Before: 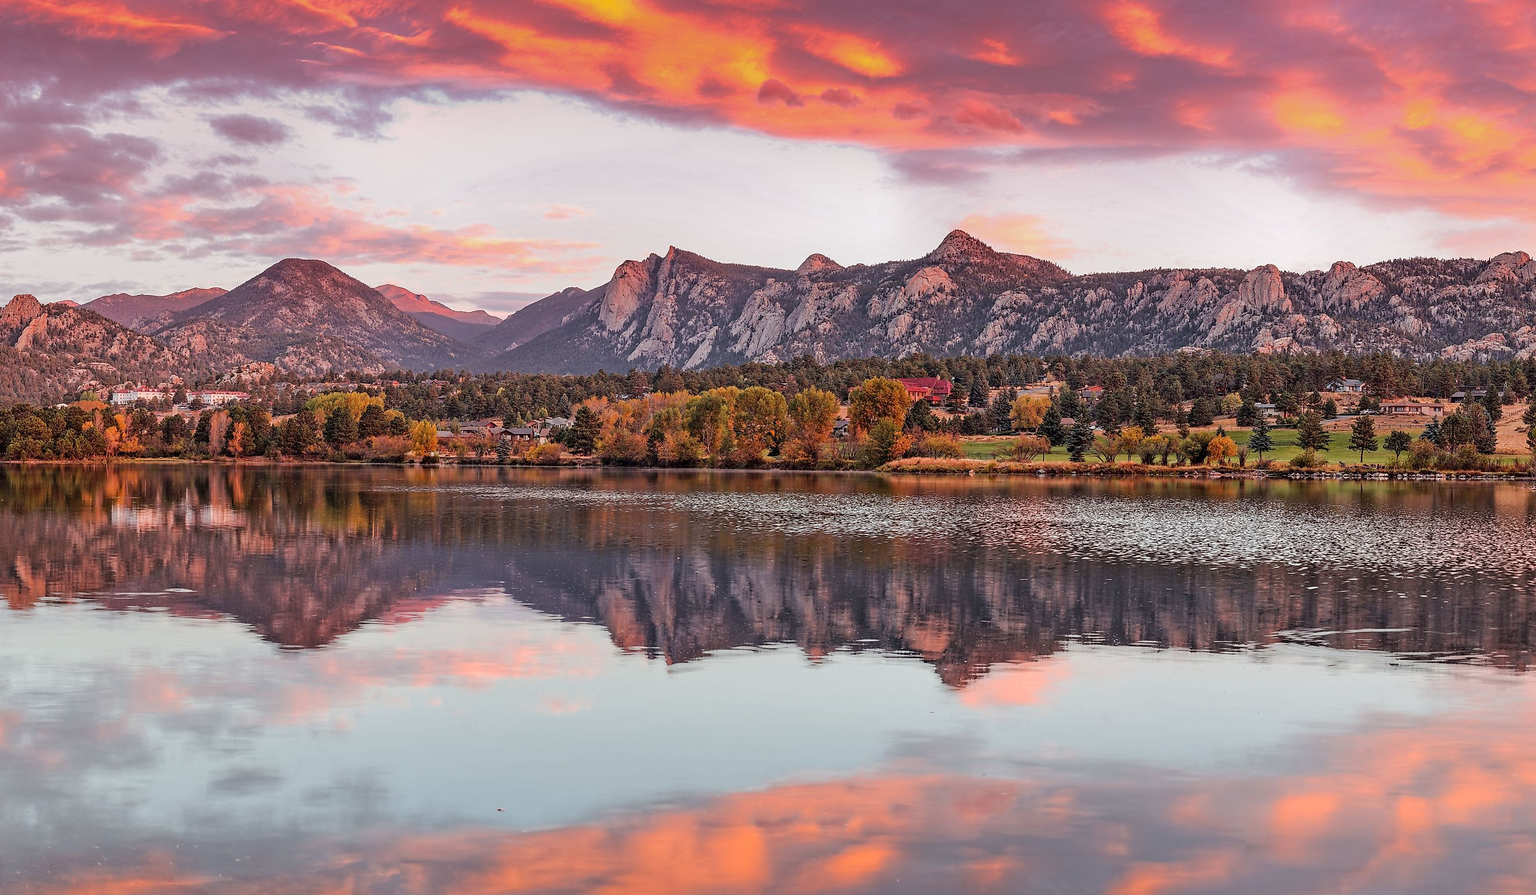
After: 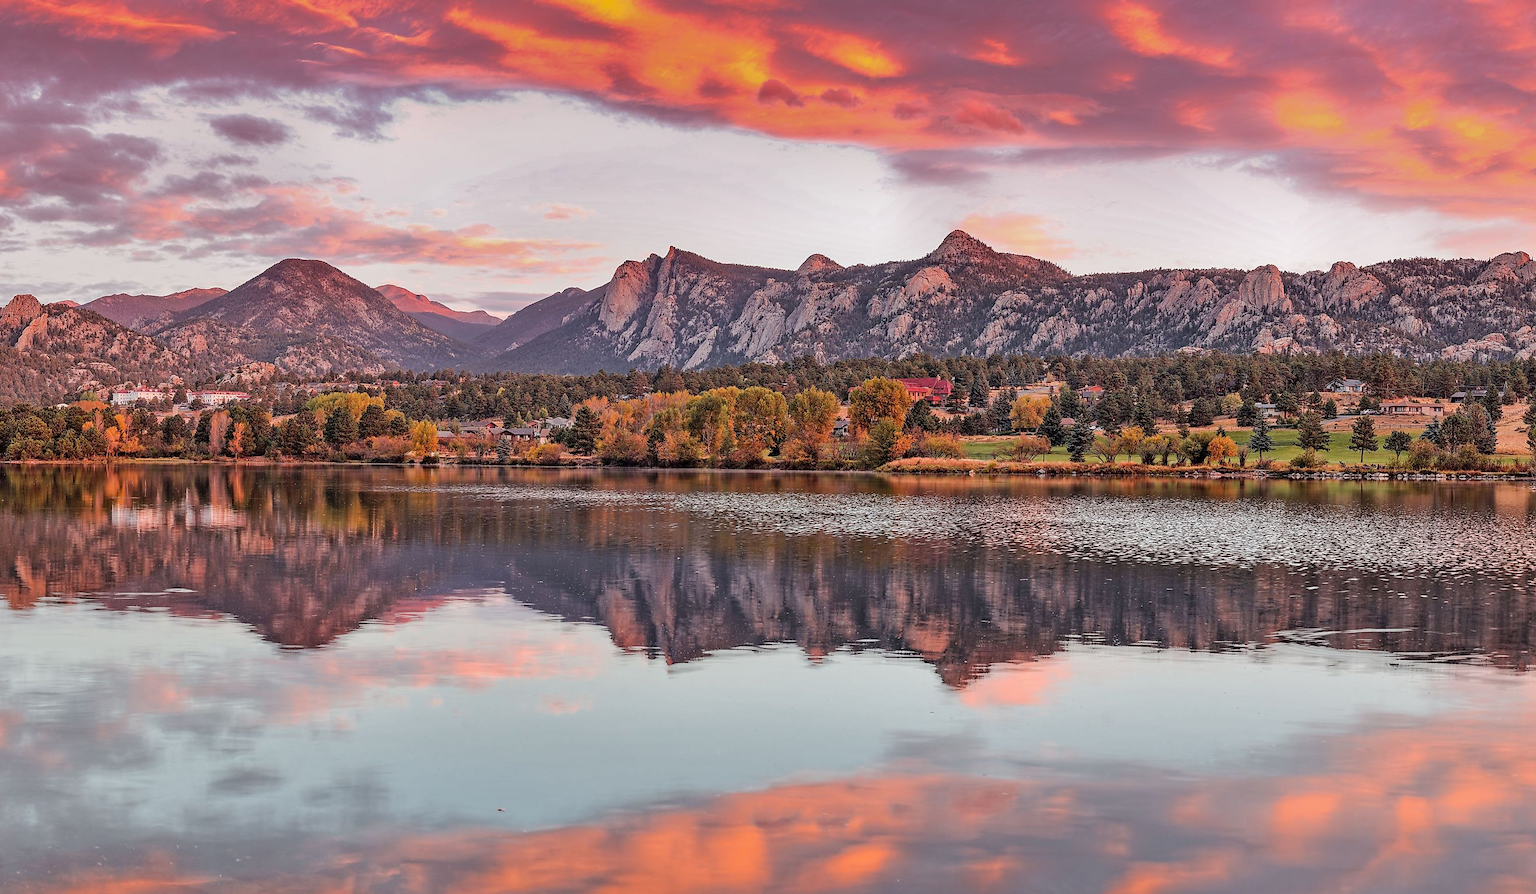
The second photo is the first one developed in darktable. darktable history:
shadows and highlights: shadows 53.26, soften with gaussian
